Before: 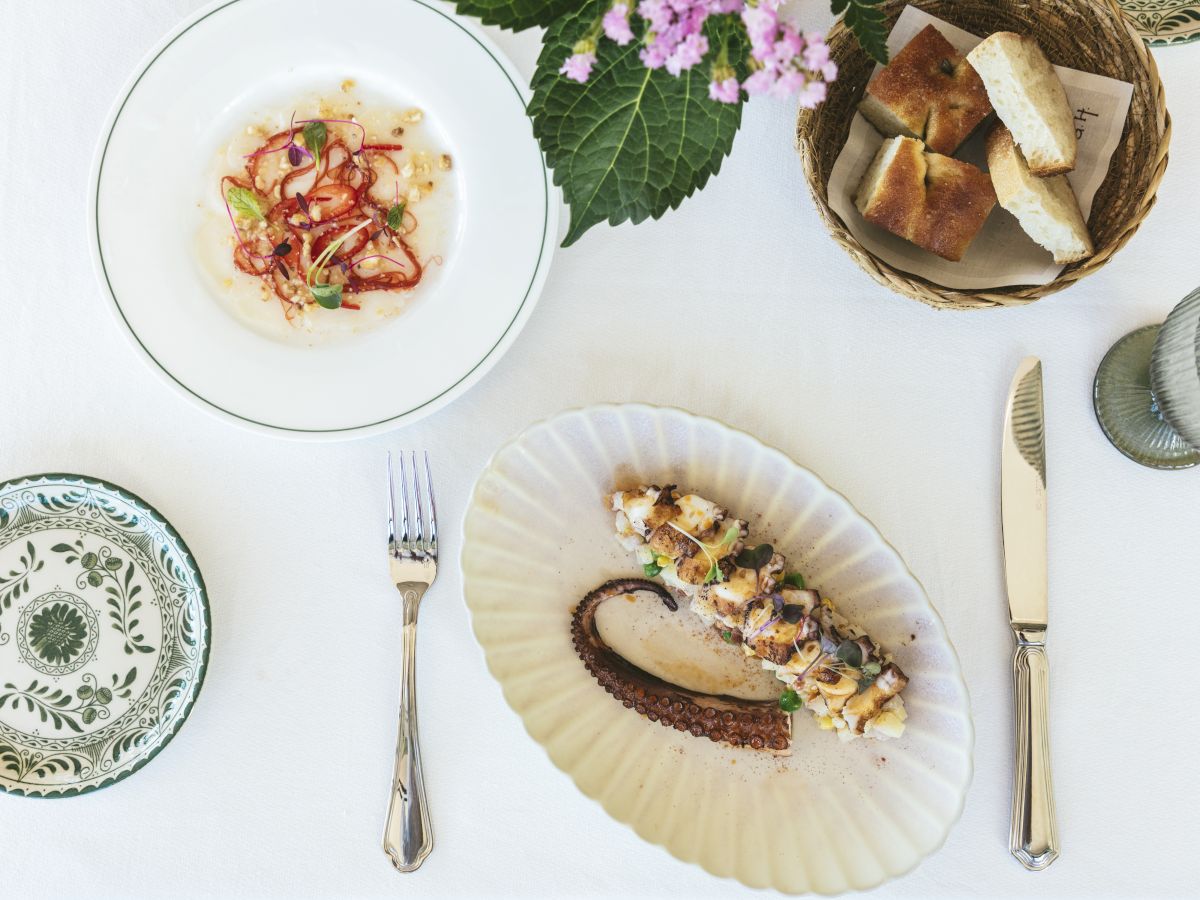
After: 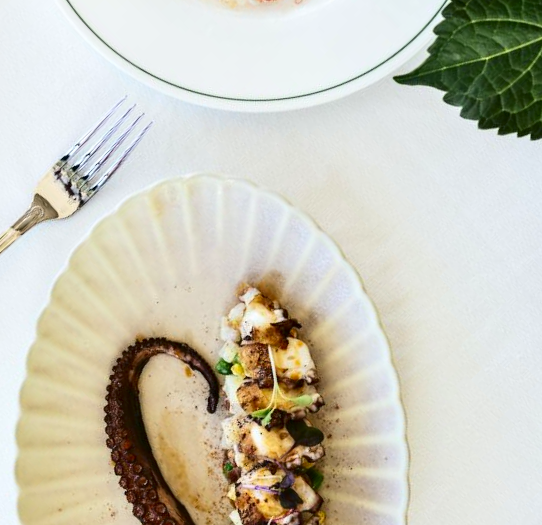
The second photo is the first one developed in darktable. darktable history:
contrast brightness saturation: contrast 0.191, brightness -0.105, saturation 0.21
contrast equalizer: octaves 7, y [[0.601, 0.6, 0.598, 0.598, 0.6, 0.601], [0.5 ×6], [0.5 ×6], [0 ×6], [0 ×6]], mix 0.31
crop and rotate: angle -46.12°, top 16.274%, right 0.897%, bottom 11.728%
